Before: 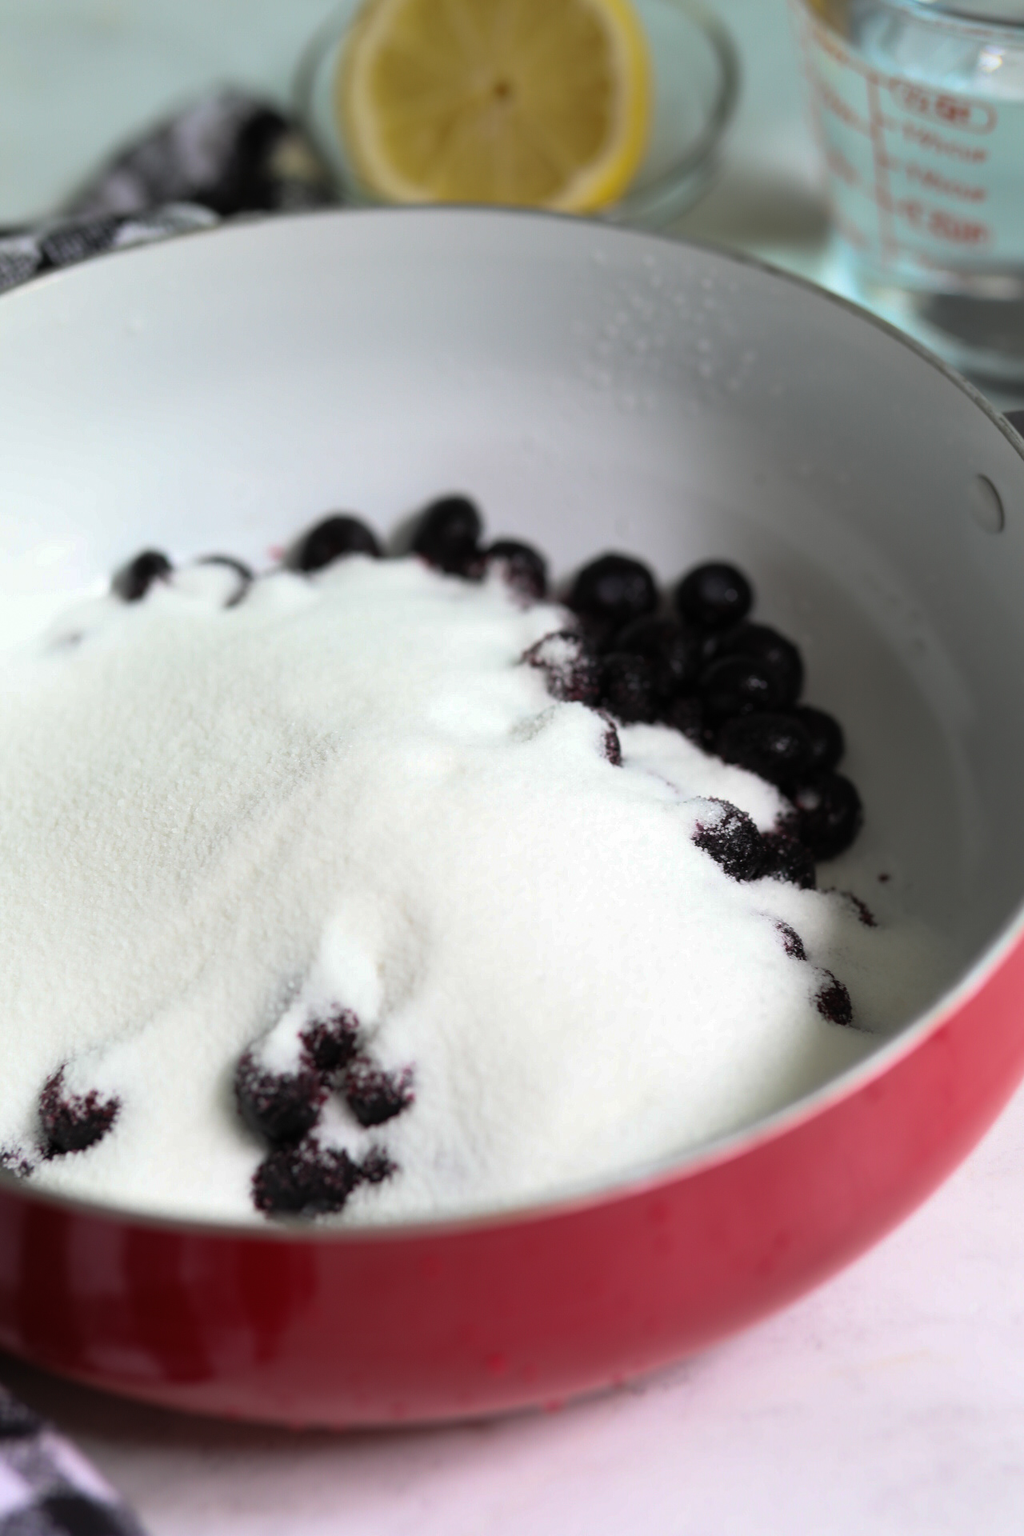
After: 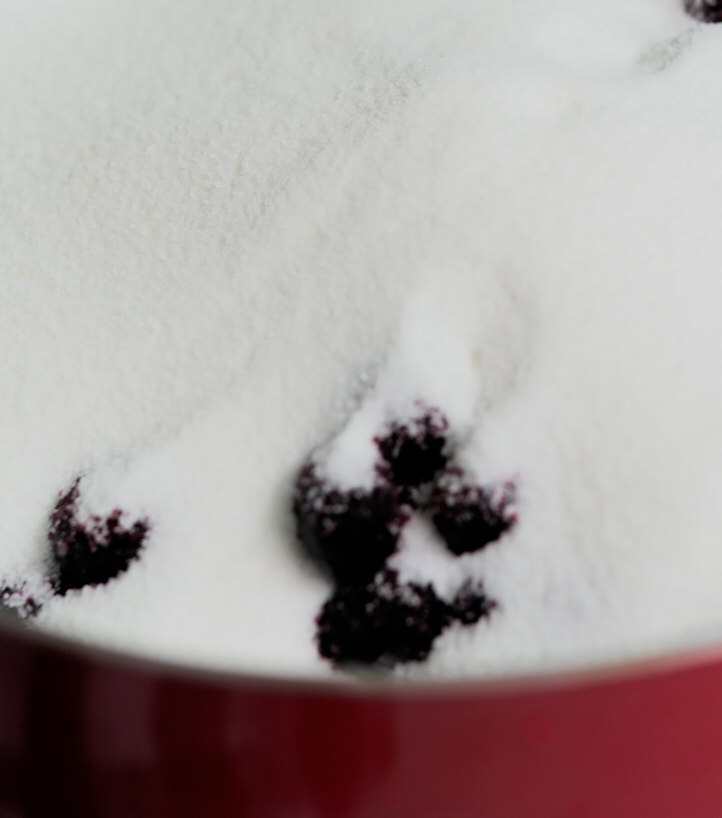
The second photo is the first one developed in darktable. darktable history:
filmic rgb: black relative exposure -5 EV, hardness 2.88, contrast 1.3, highlights saturation mix -30%
crop: top 44.483%, right 43.593%, bottom 12.892%
color balance rgb: contrast -10%
